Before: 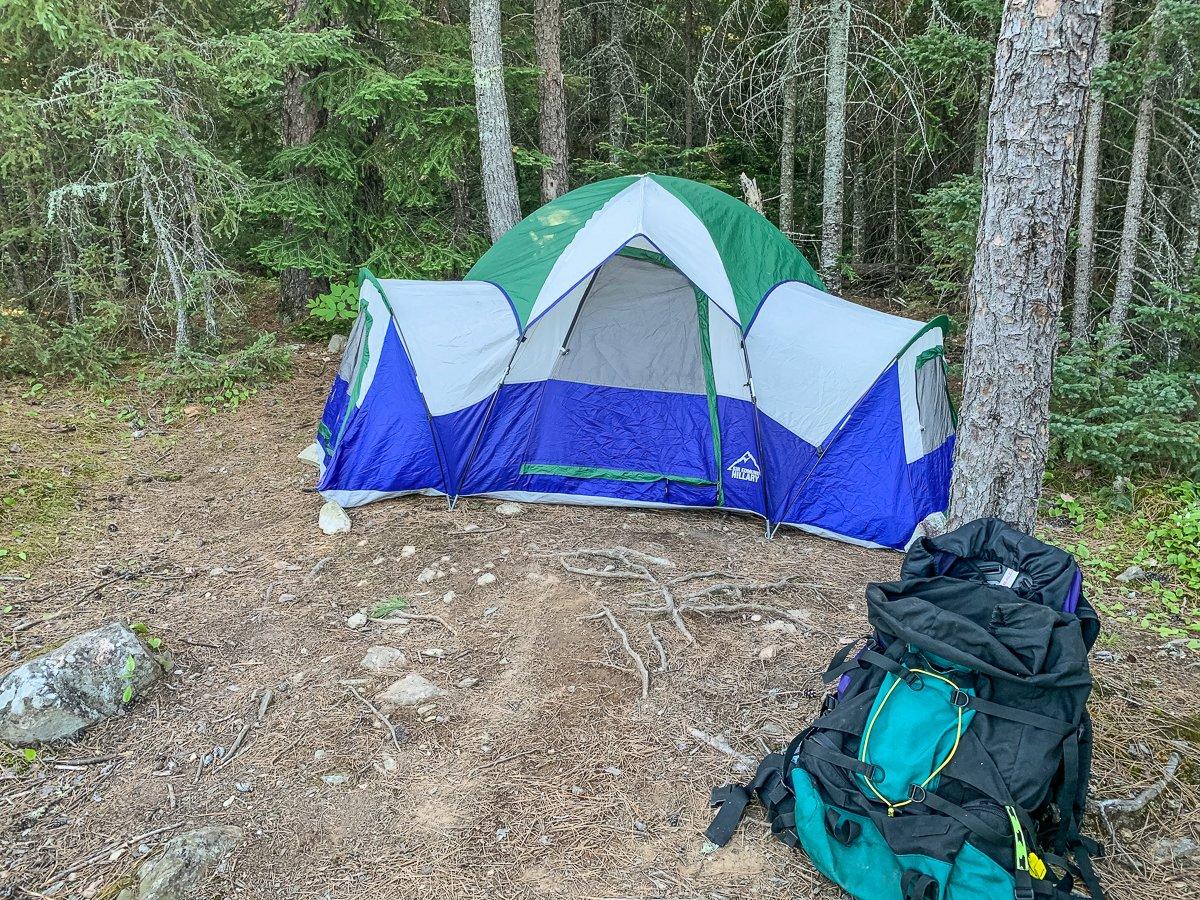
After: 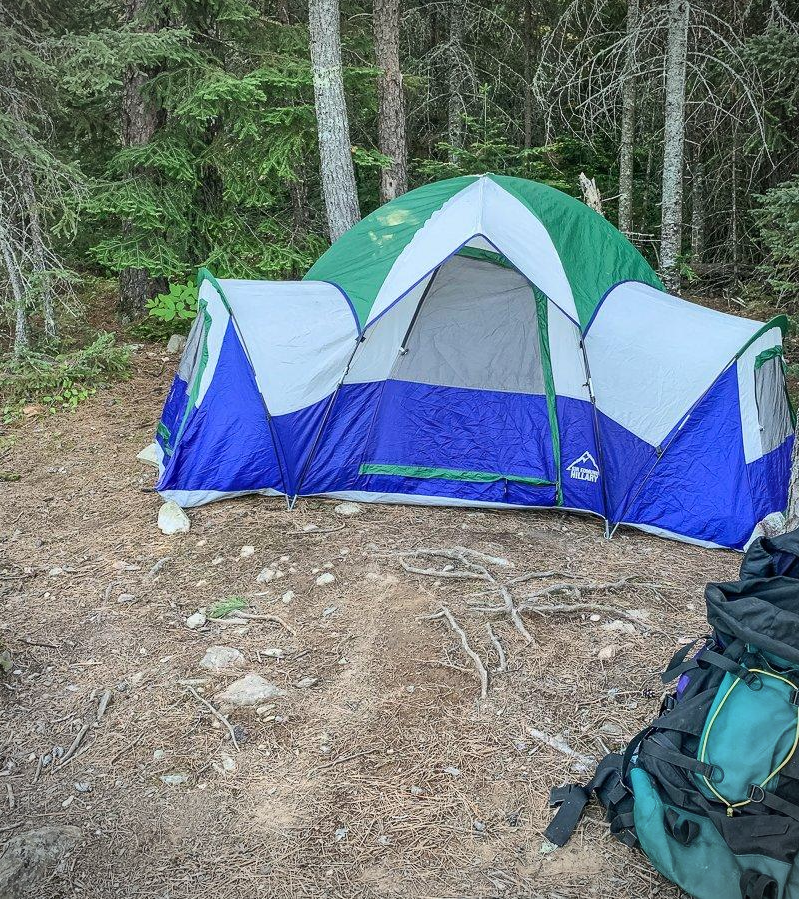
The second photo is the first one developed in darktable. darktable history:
vignetting: on, module defaults
crop and rotate: left 13.452%, right 19.941%
